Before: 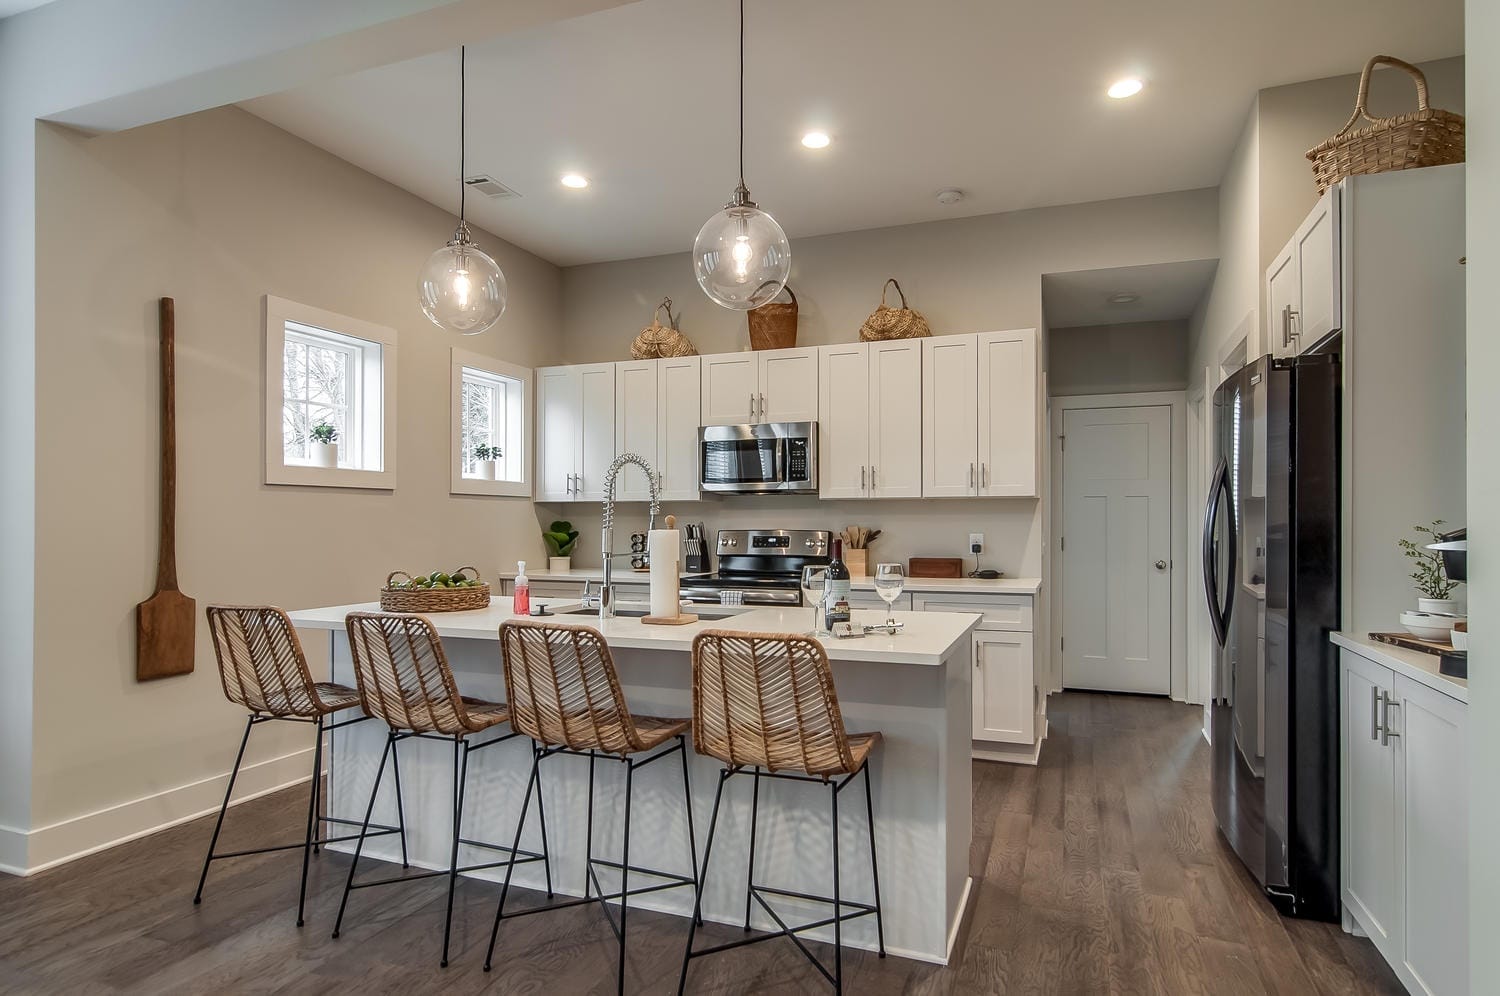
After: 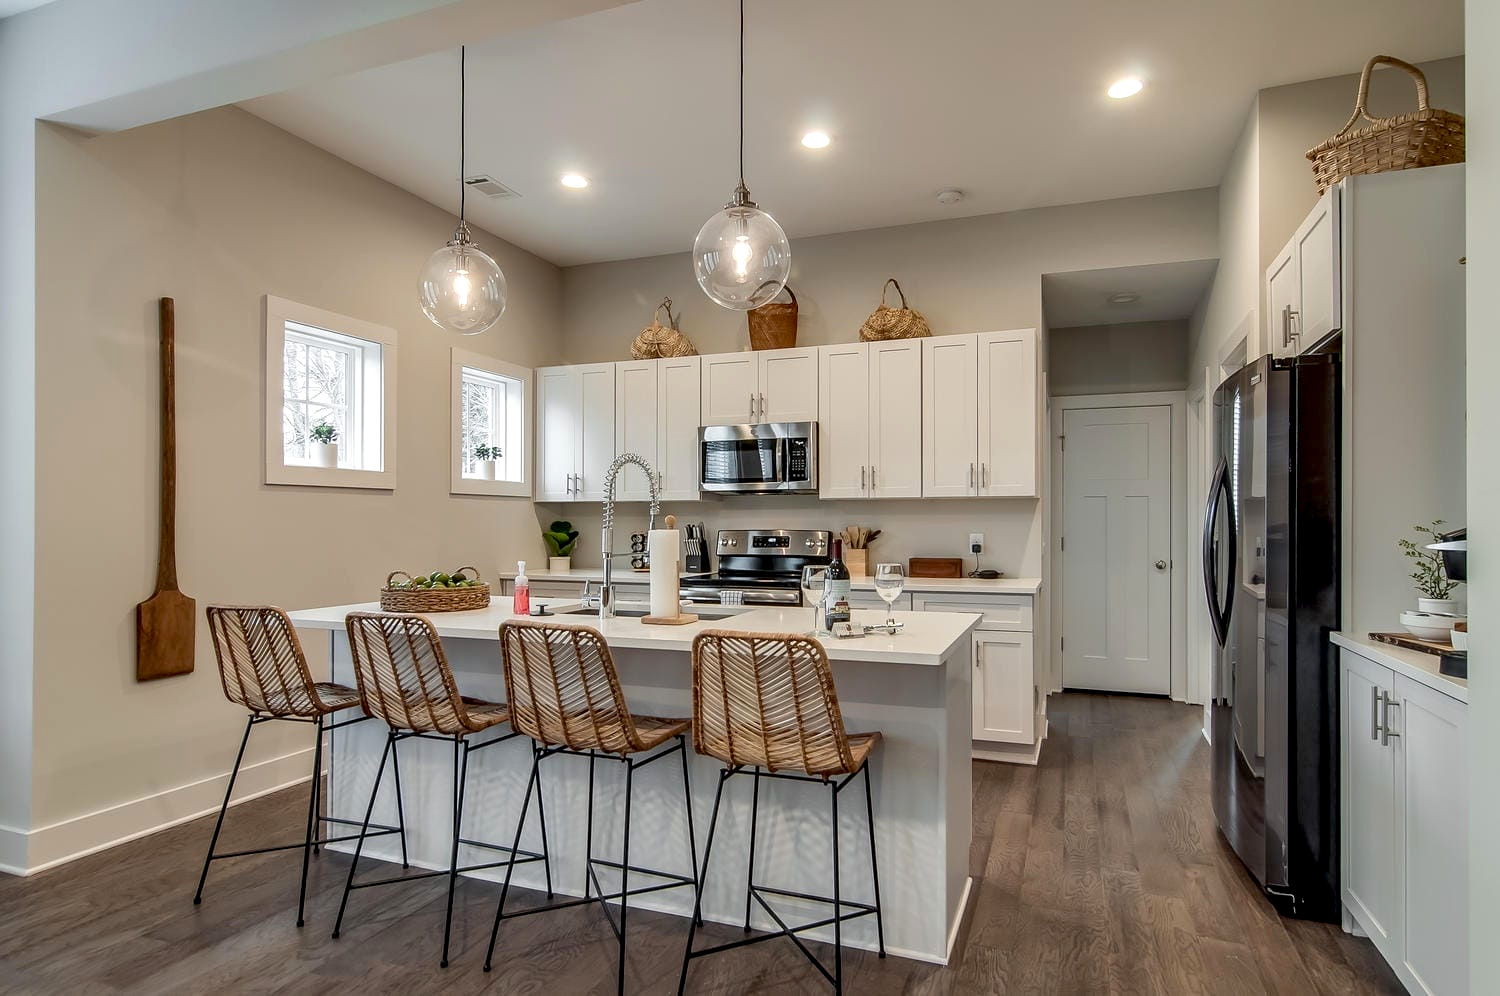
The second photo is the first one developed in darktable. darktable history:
exposure: black level correction 0.009, exposure 0.121 EV, compensate highlight preservation false
